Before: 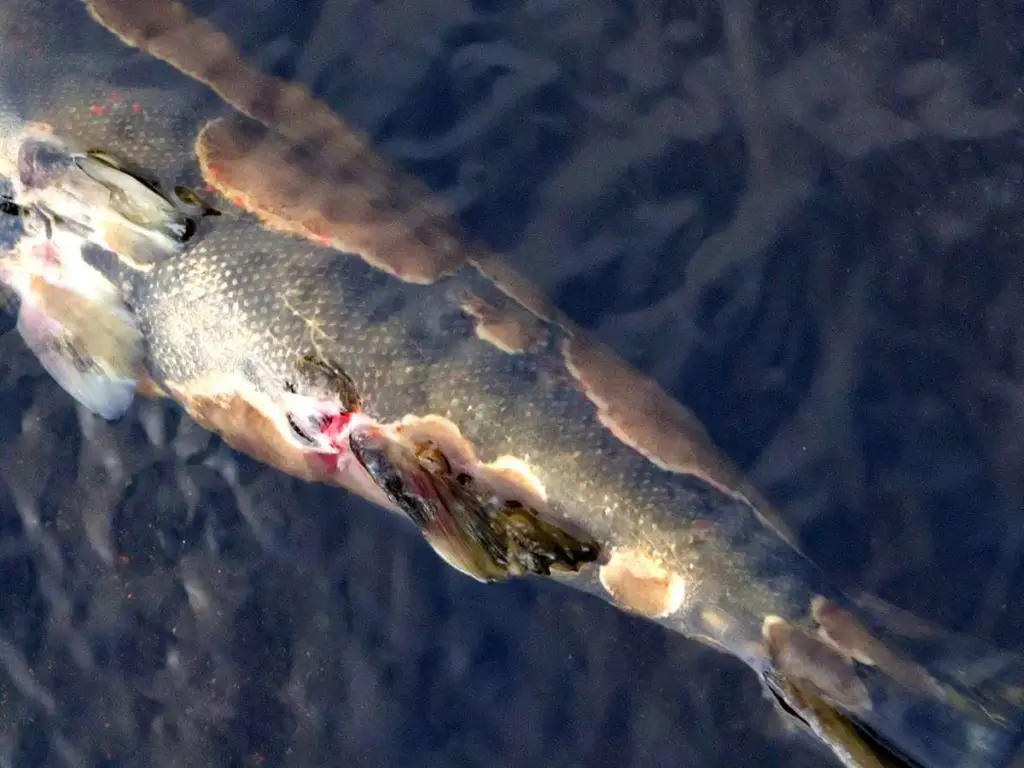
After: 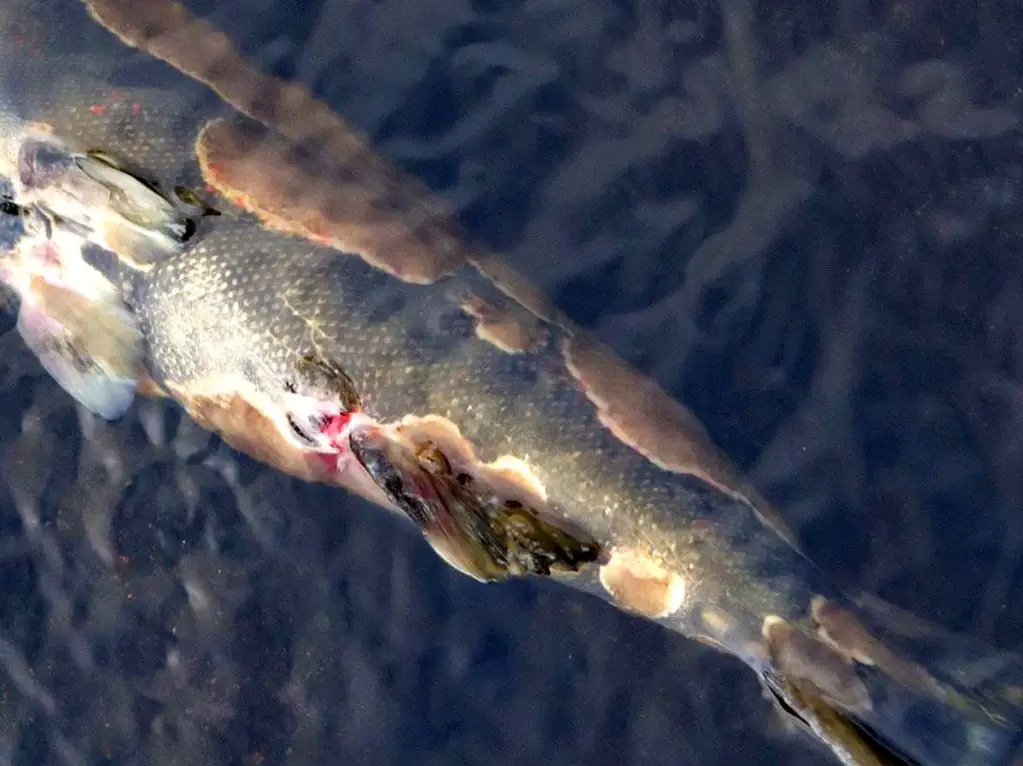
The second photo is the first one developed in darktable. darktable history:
crop: top 0.05%, bottom 0.098%
exposure: black level correction 0.001, exposure 0.014 EV, compensate highlight preservation false
